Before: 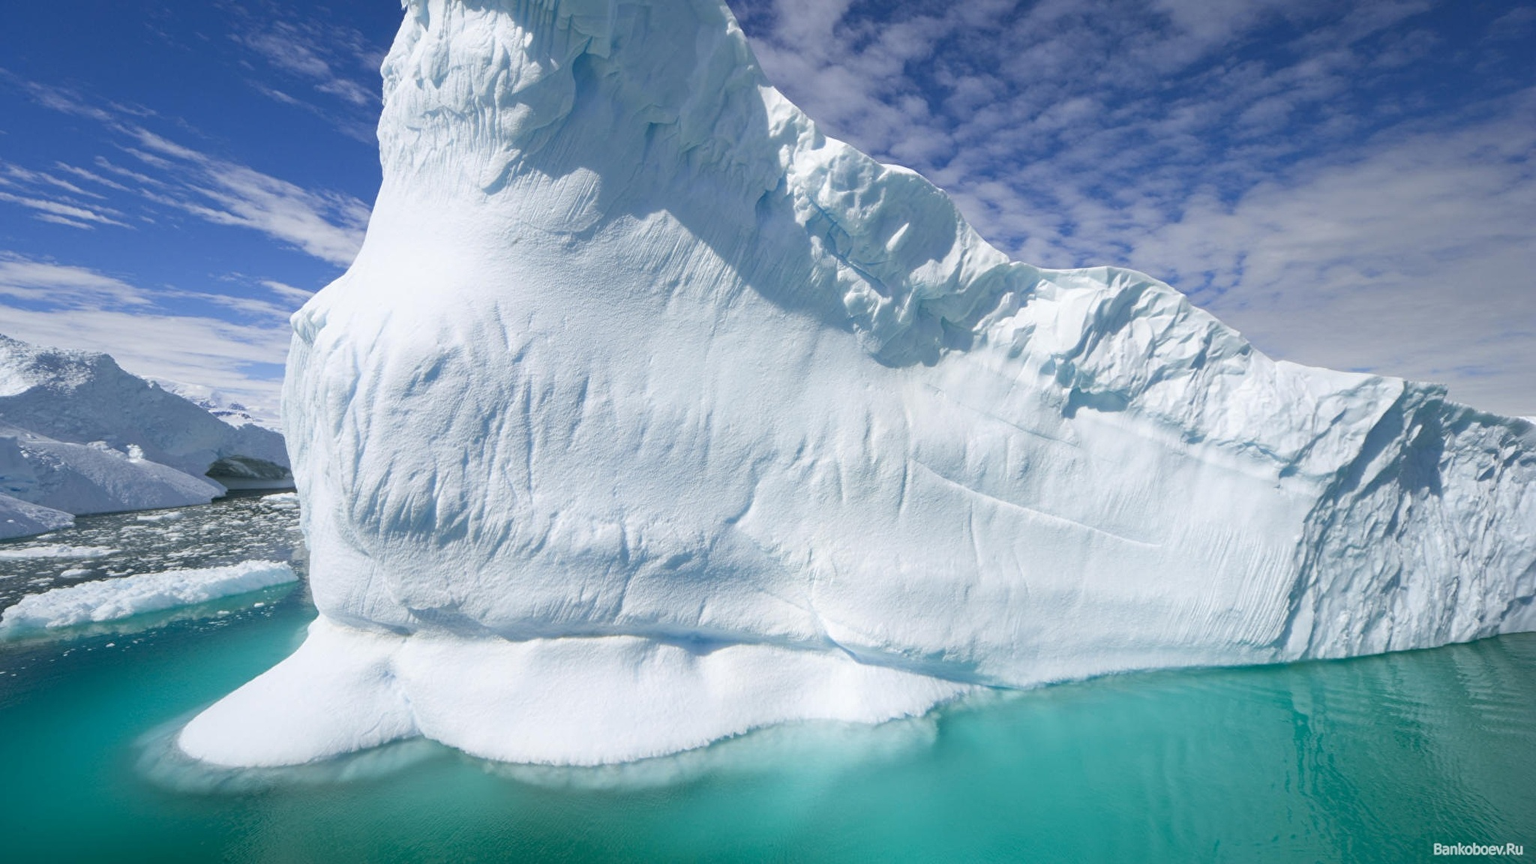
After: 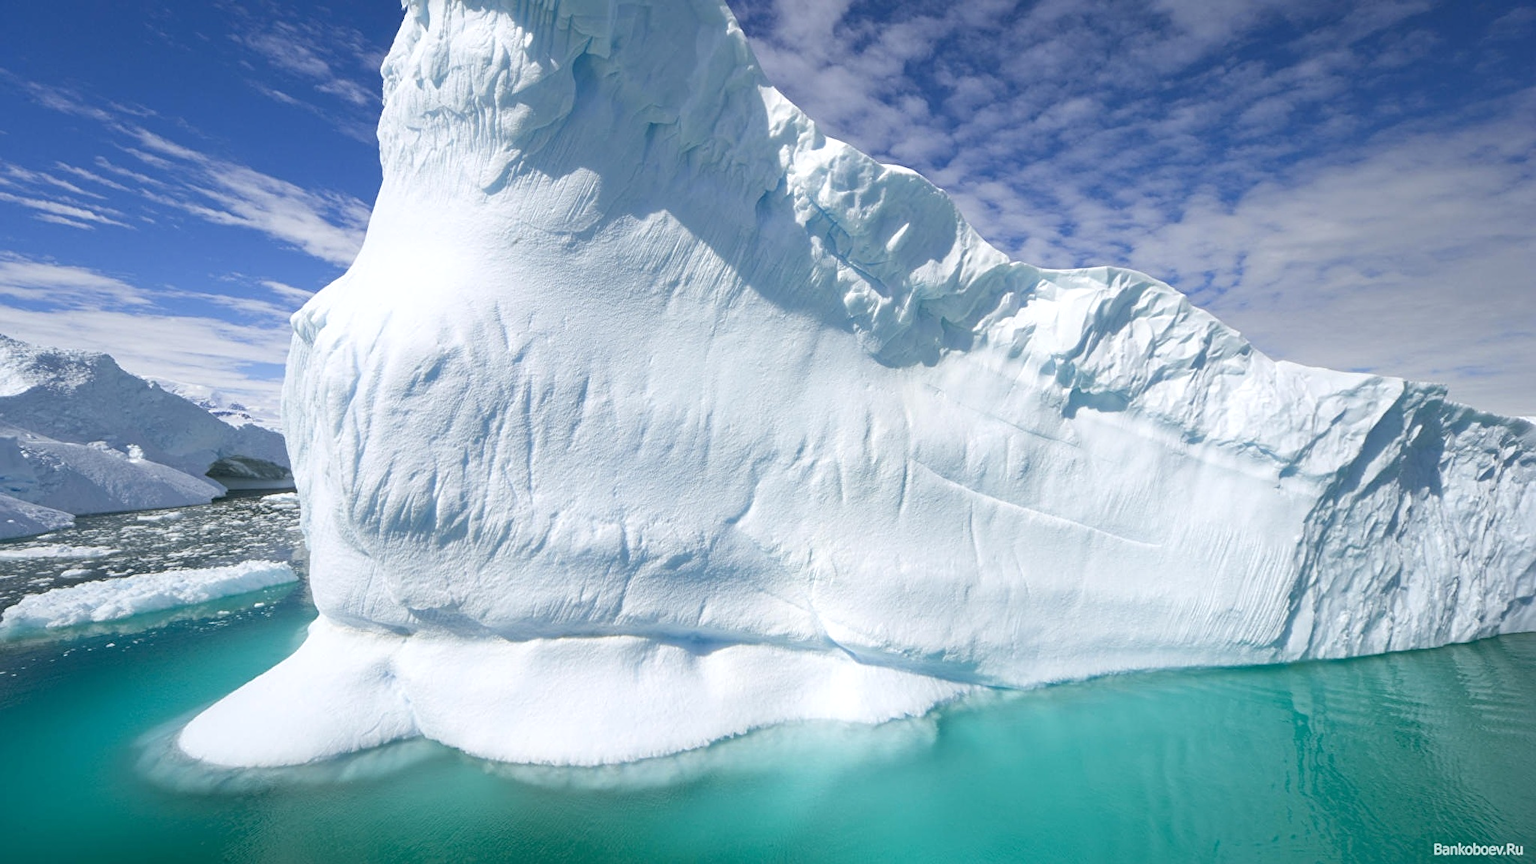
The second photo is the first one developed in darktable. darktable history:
sharpen: amount 0.2
exposure: exposure 0.161 EV, compensate highlight preservation false
